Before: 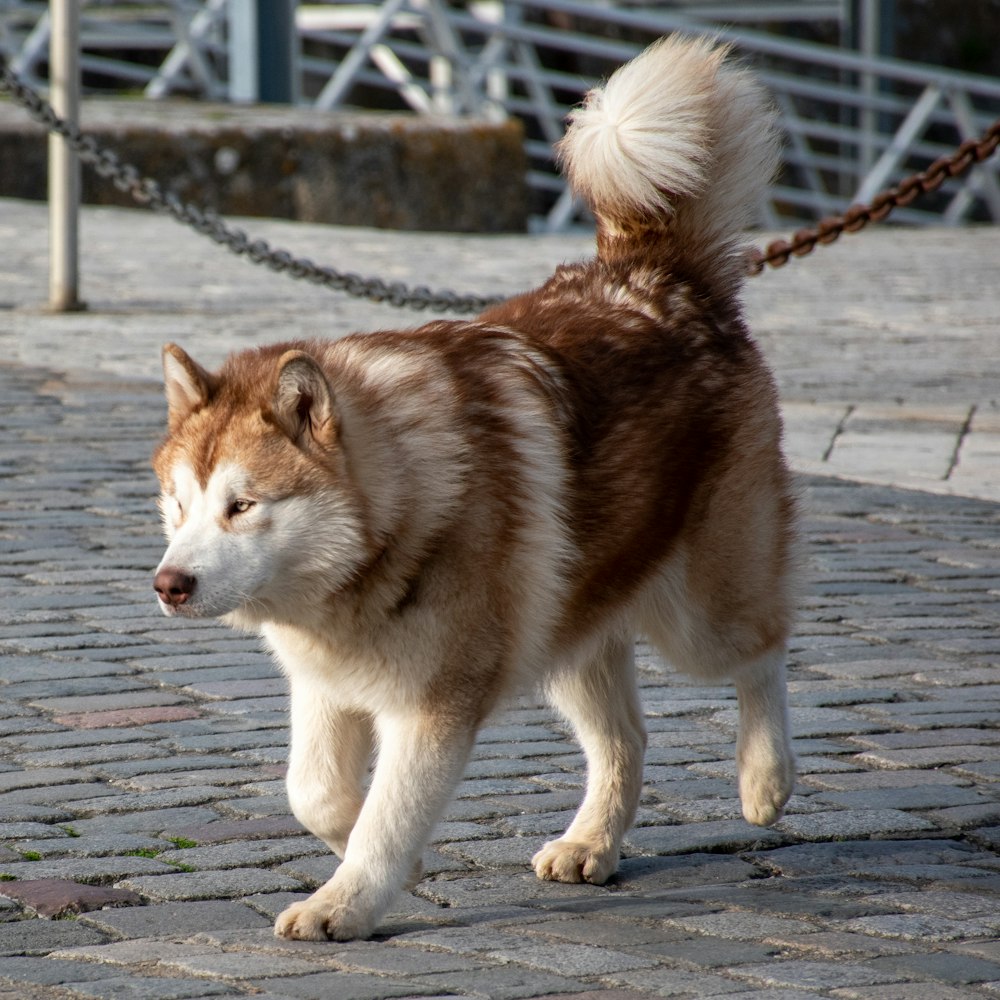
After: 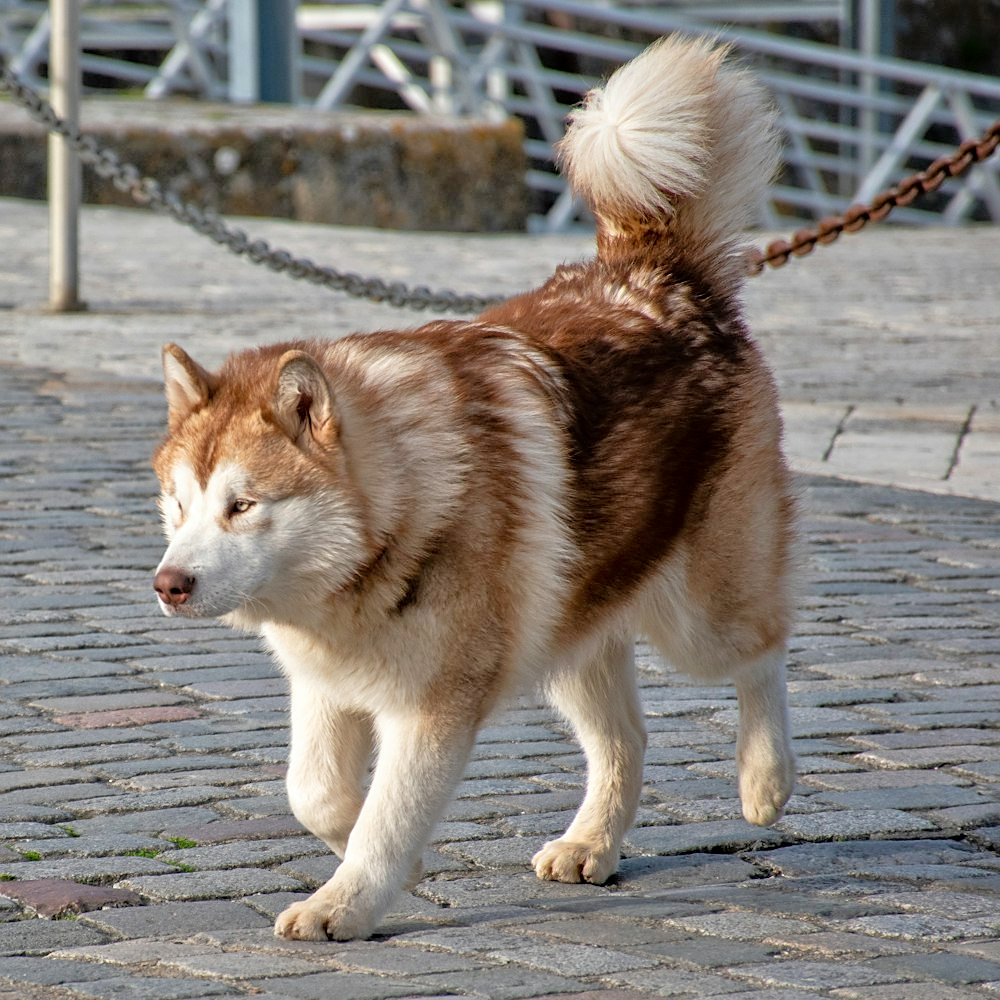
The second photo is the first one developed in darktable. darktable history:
sharpen: radius 1.878, amount 0.404, threshold 1.268
tone equalizer: -7 EV 0.152 EV, -6 EV 0.612 EV, -5 EV 1.18 EV, -4 EV 1.34 EV, -3 EV 1.18 EV, -2 EV 0.6 EV, -1 EV 0.167 EV
